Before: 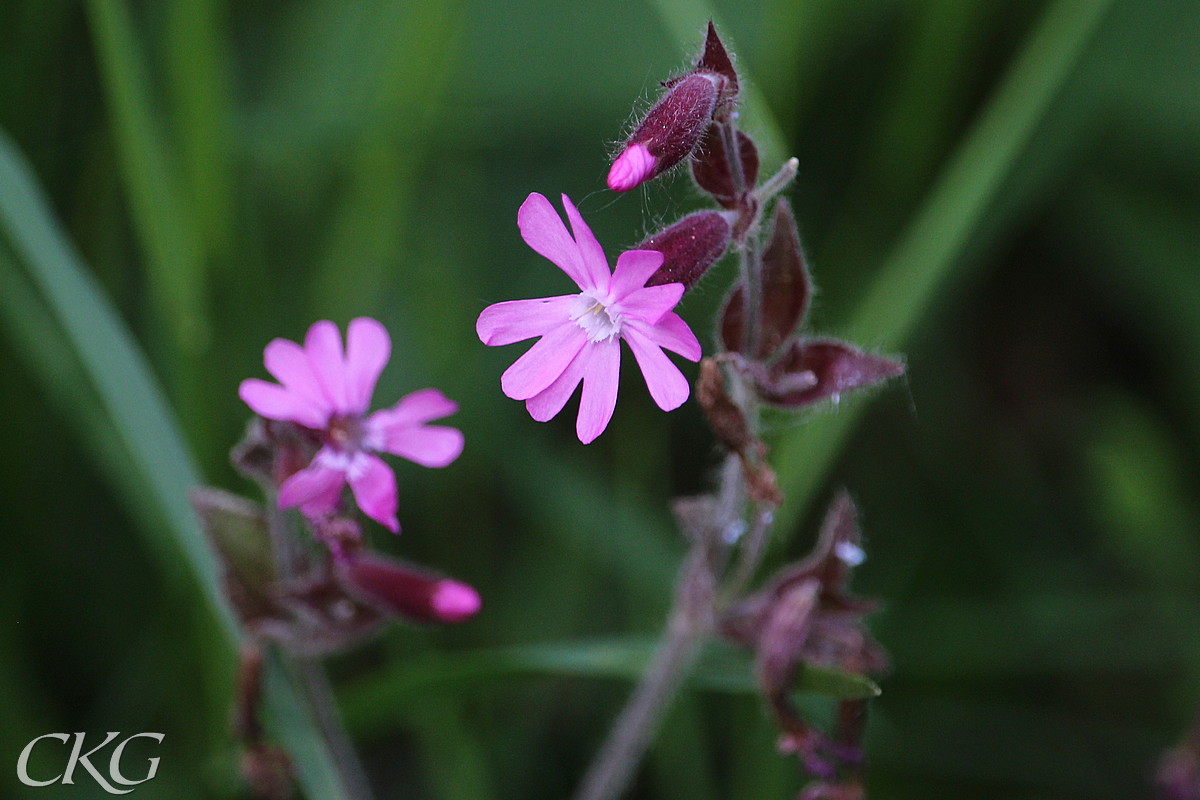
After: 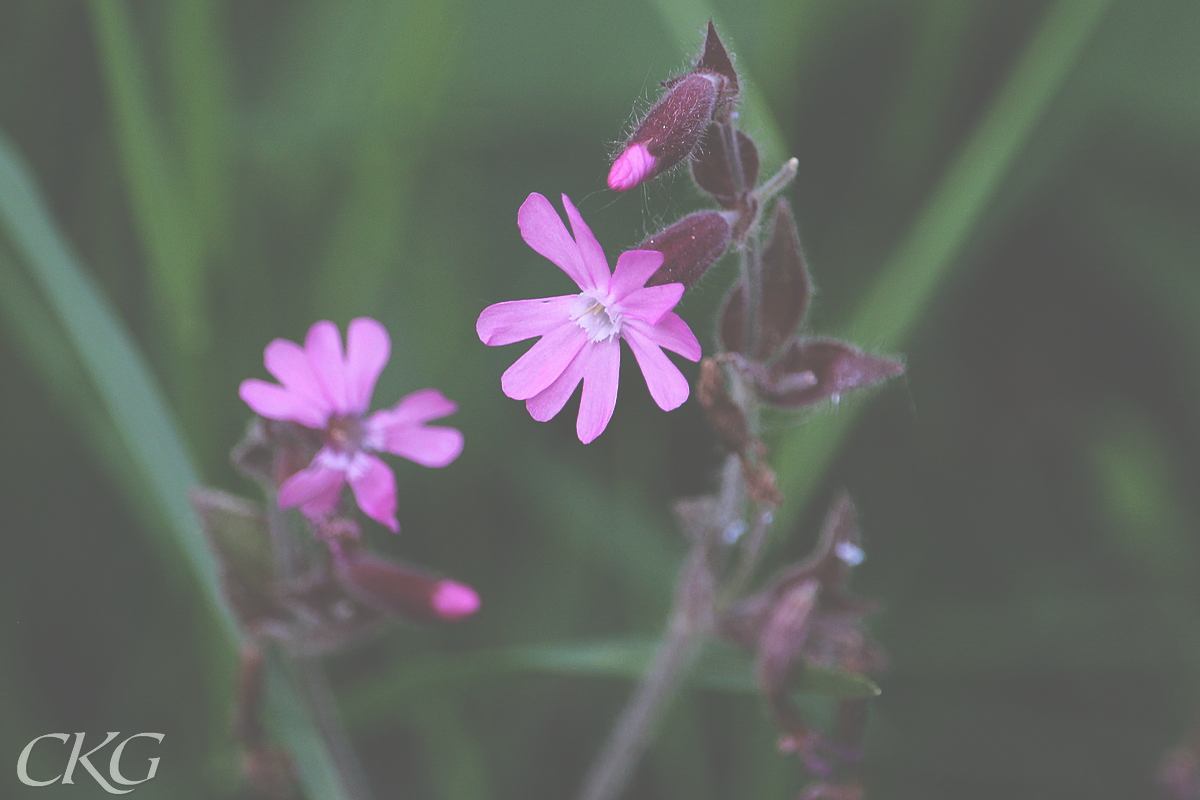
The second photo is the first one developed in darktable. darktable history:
exposure: black level correction -0.087, compensate highlight preservation false
shadows and highlights: shadows 20.91, highlights -82.73, soften with gaussian
